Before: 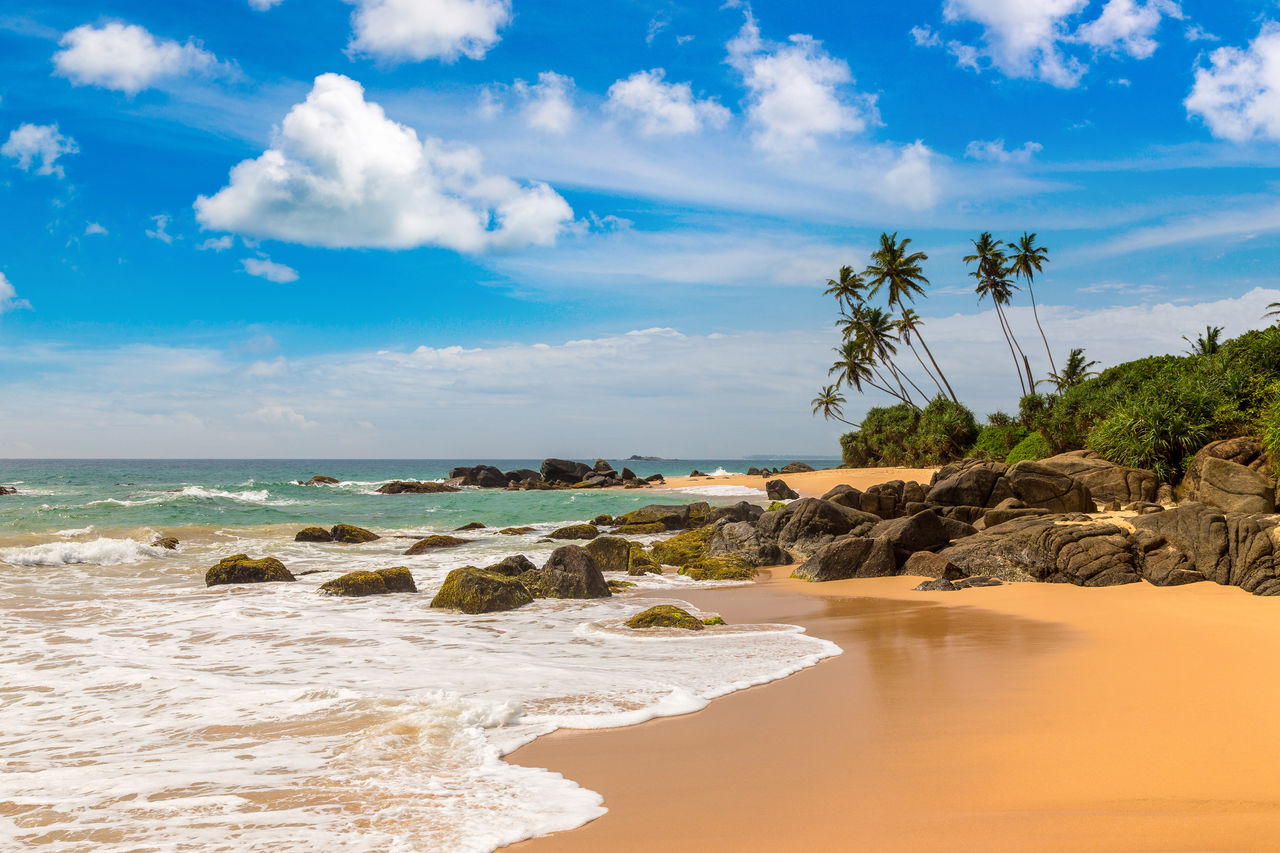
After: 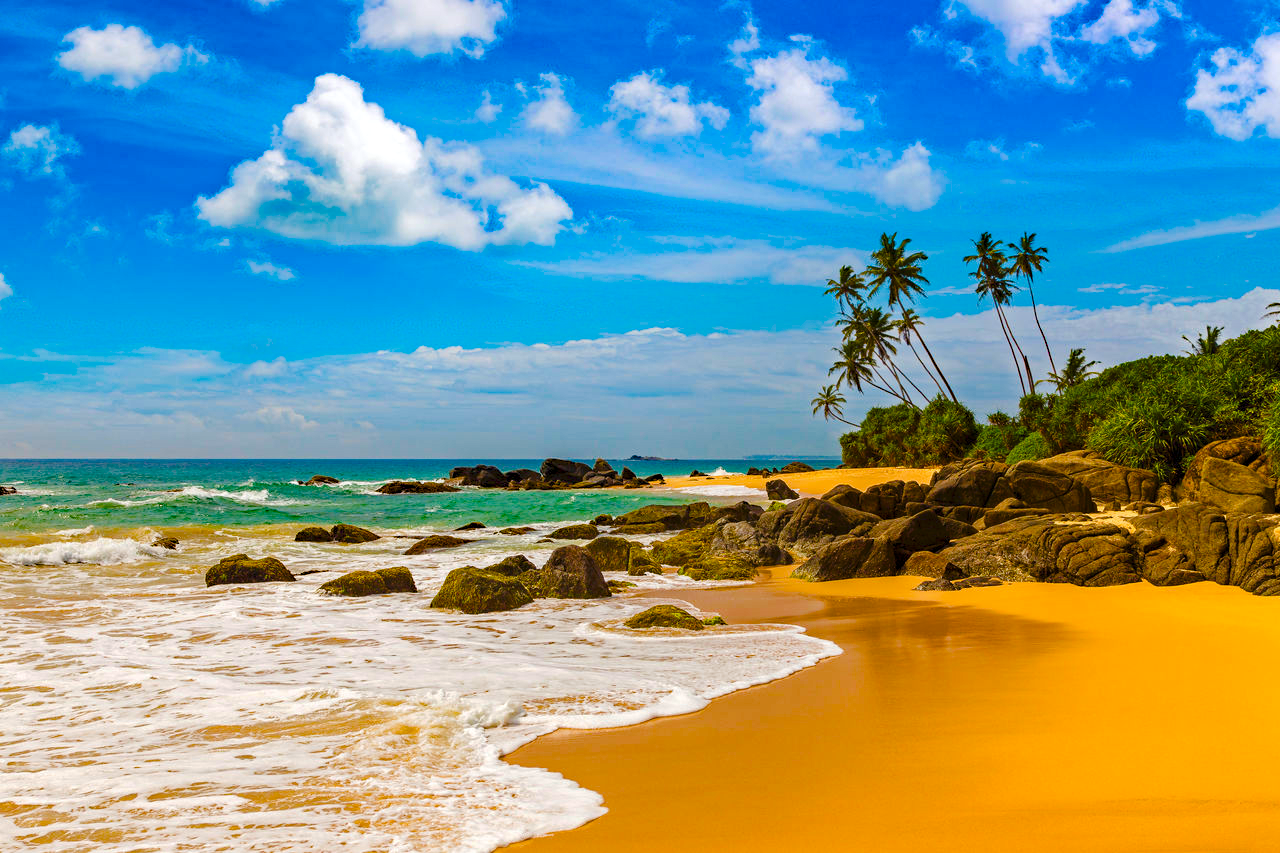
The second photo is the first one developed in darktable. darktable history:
color balance rgb: perceptual saturation grading › global saturation 20%, perceptual saturation grading › highlights -25.731%, perceptual saturation grading › shadows 49.959%, global vibrance 39.588%
haze removal: strength 0.503, distance 0.437, compatibility mode true, adaptive false
tone curve: curves: ch0 [(0, 0) (0.003, 0.005) (0.011, 0.021) (0.025, 0.042) (0.044, 0.065) (0.069, 0.074) (0.1, 0.092) (0.136, 0.123) (0.177, 0.159) (0.224, 0.2) (0.277, 0.252) (0.335, 0.32) (0.399, 0.392) (0.468, 0.468) (0.543, 0.549) (0.623, 0.638) (0.709, 0.721) (0.801, 0.812) (0.898, 0.896) (1, 1)], preserve colors none
